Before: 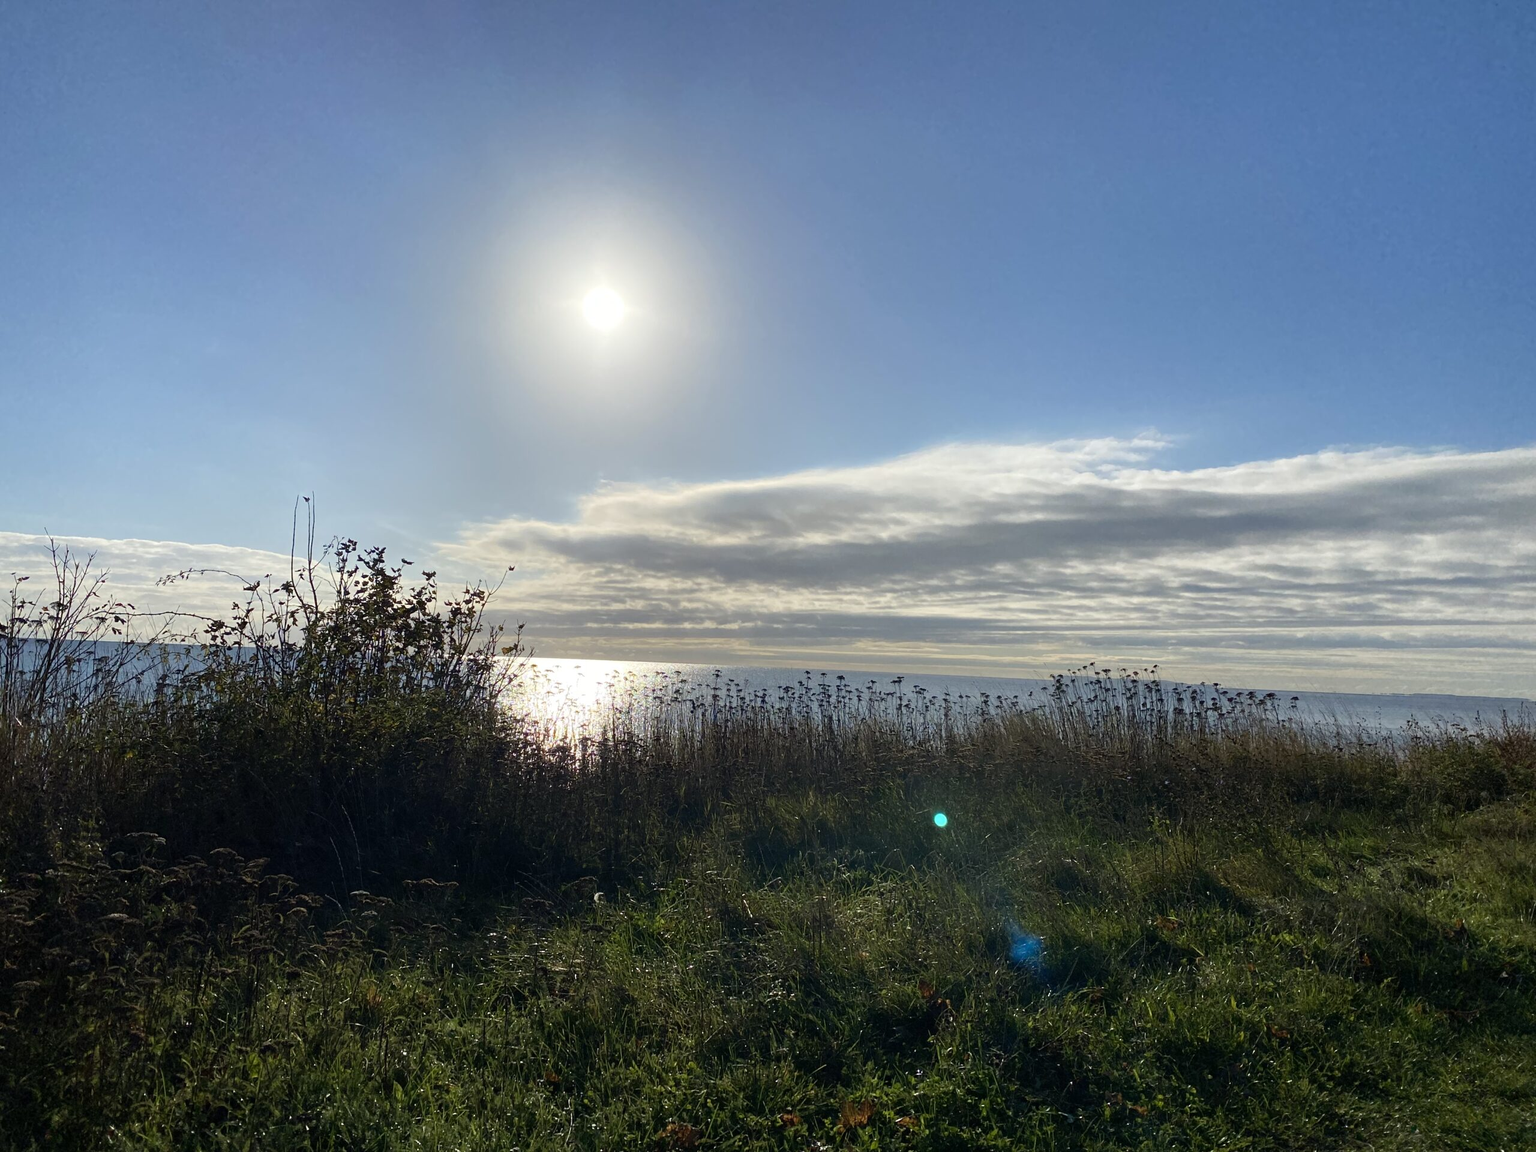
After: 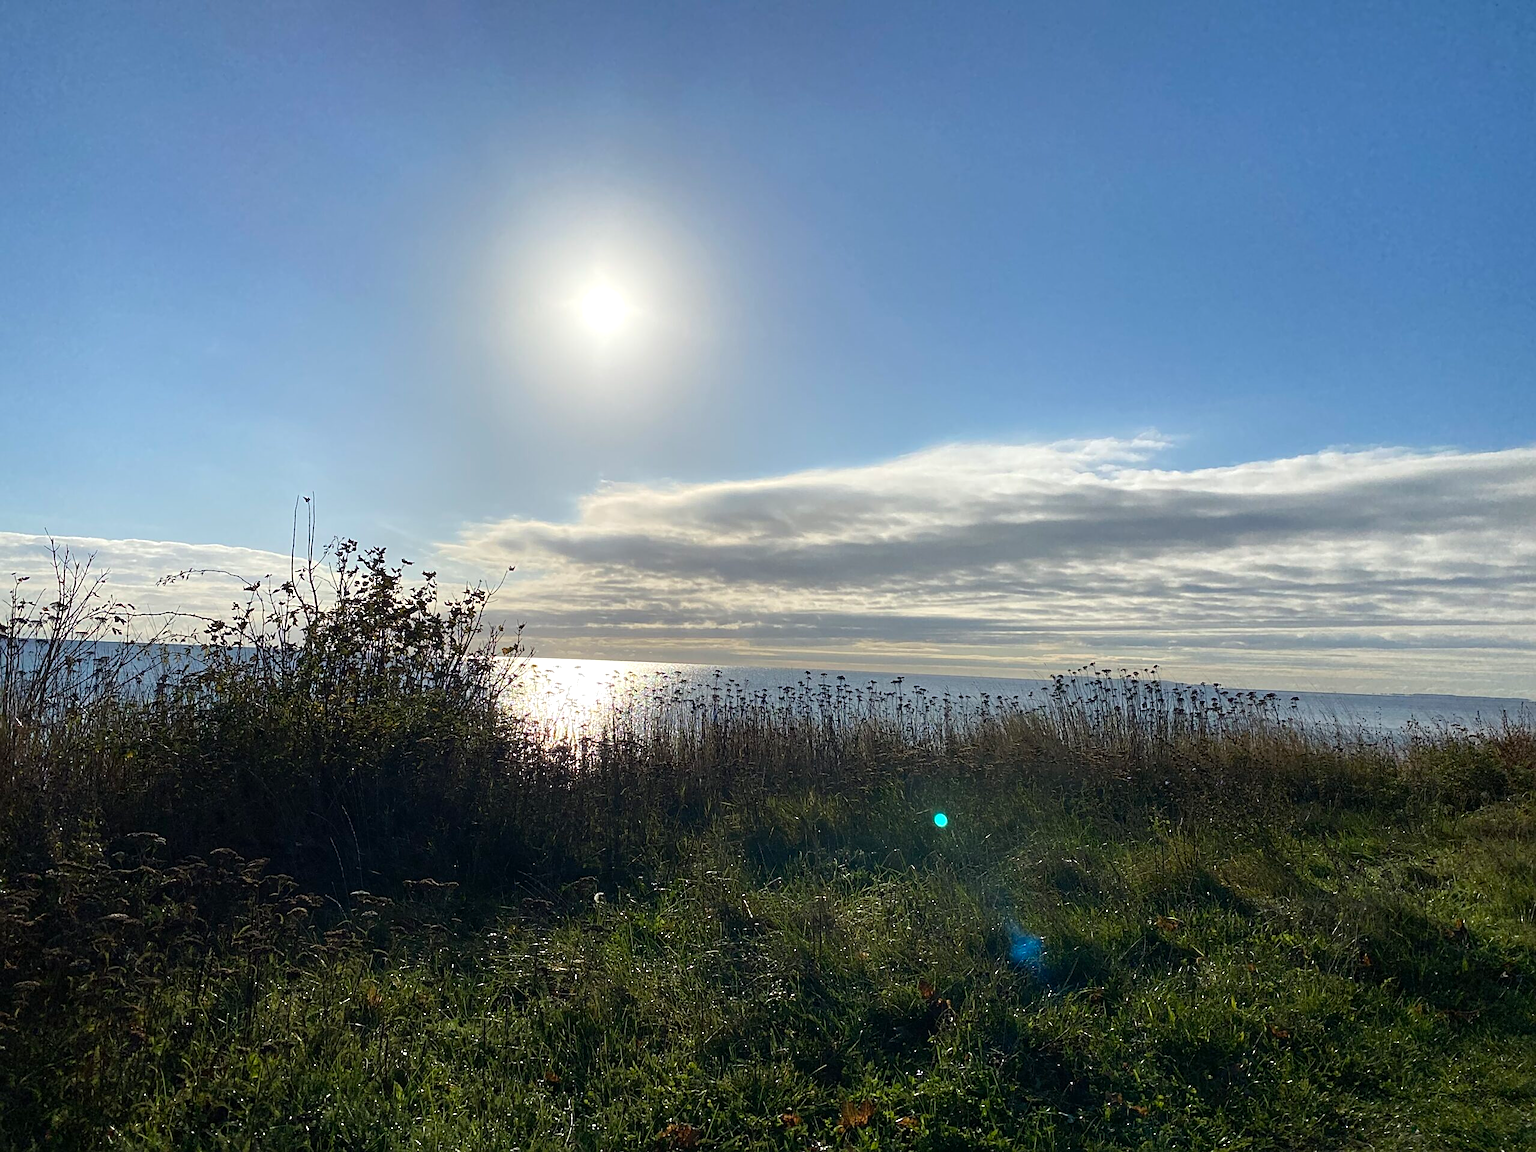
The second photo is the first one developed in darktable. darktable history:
sharpen: on, module defaults
exposure: exposure 0.128 EV, compensate highlight preservation false
